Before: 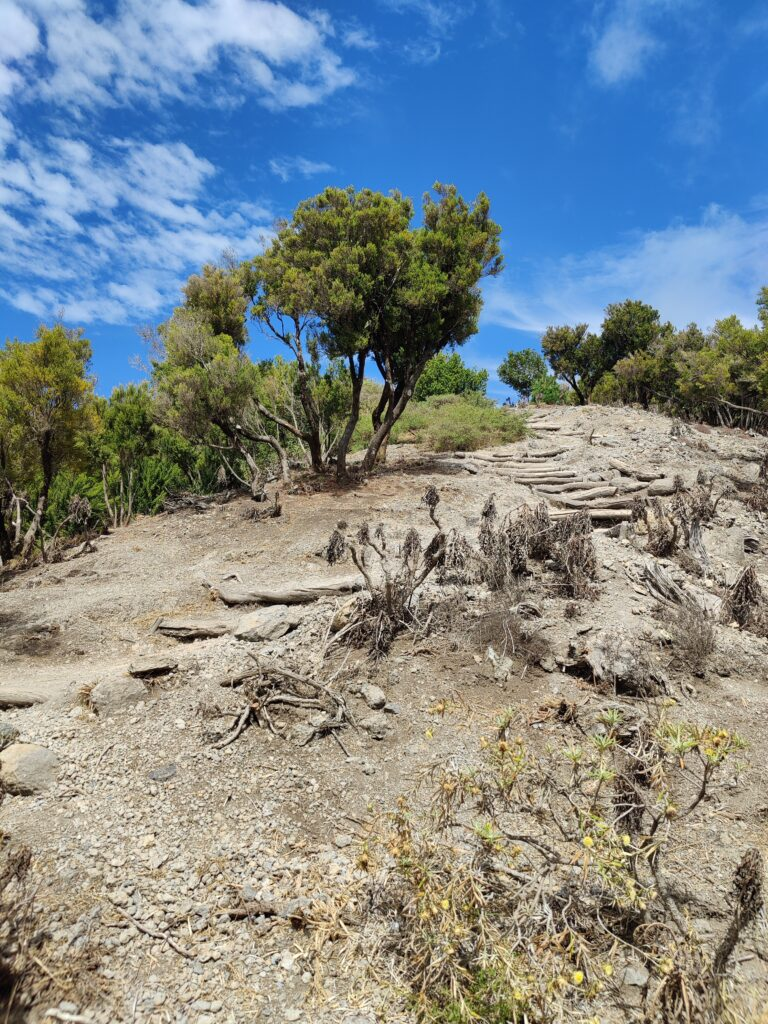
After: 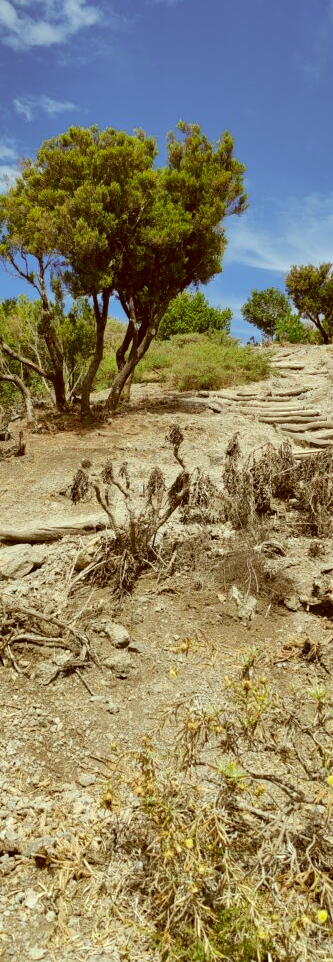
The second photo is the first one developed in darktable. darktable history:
color correction: highlights a* -5.94, highlights b* 9.48, shadows a* 10.12, shadows b* 23.94
crop: left 33.452%, top 6.025%, right 23.155%
